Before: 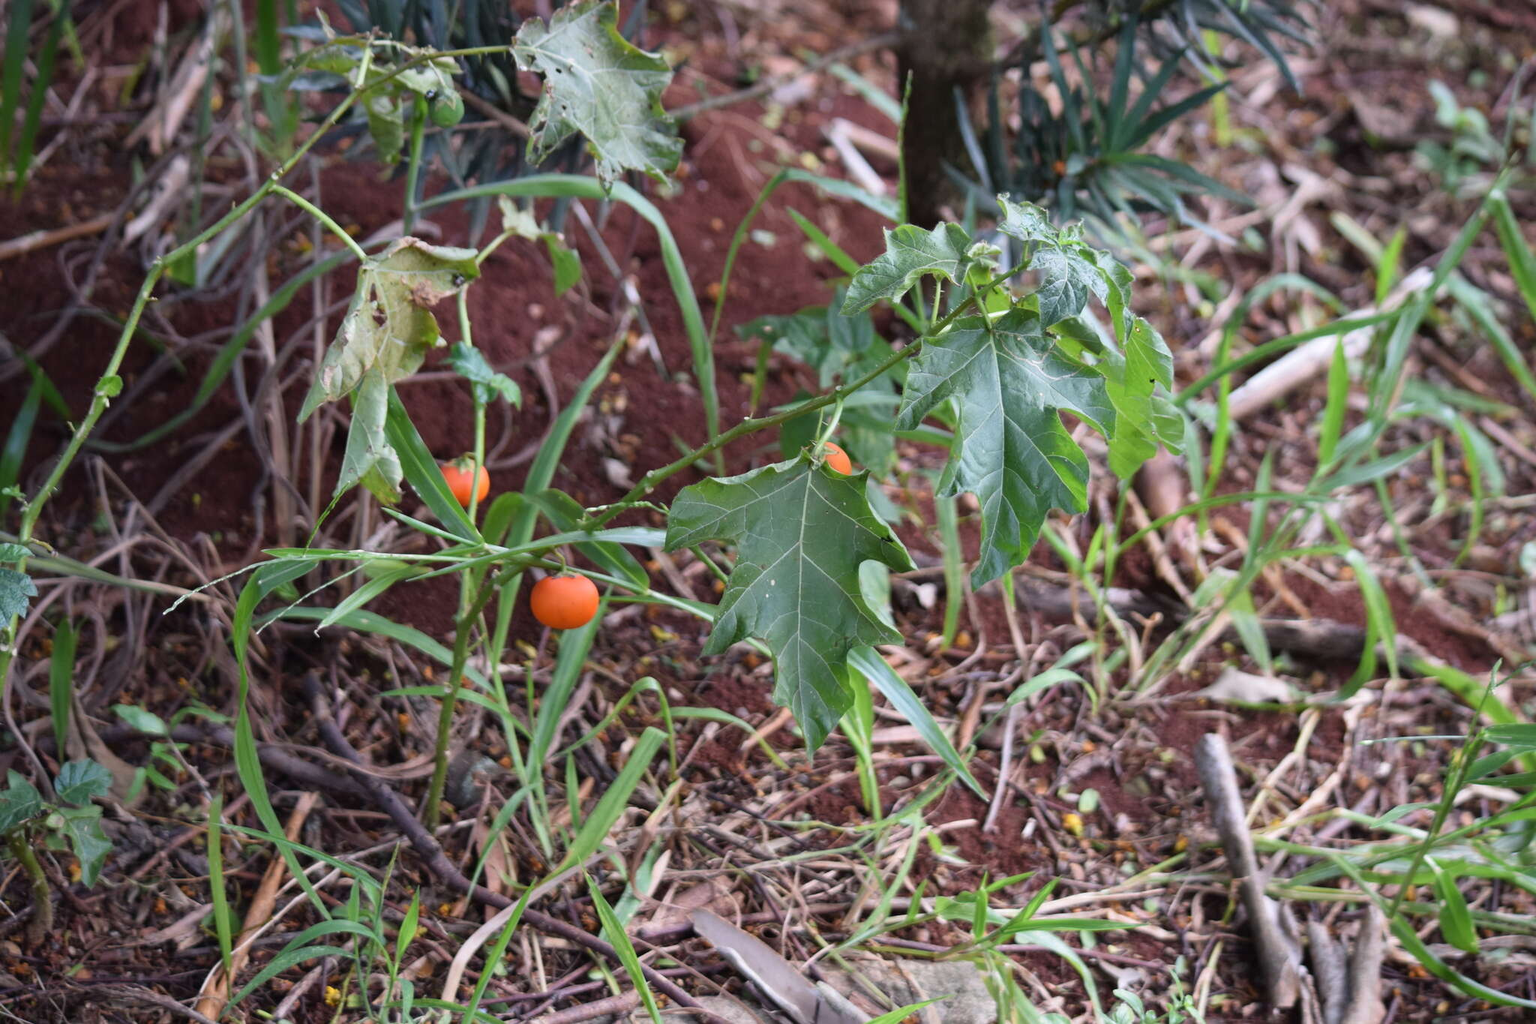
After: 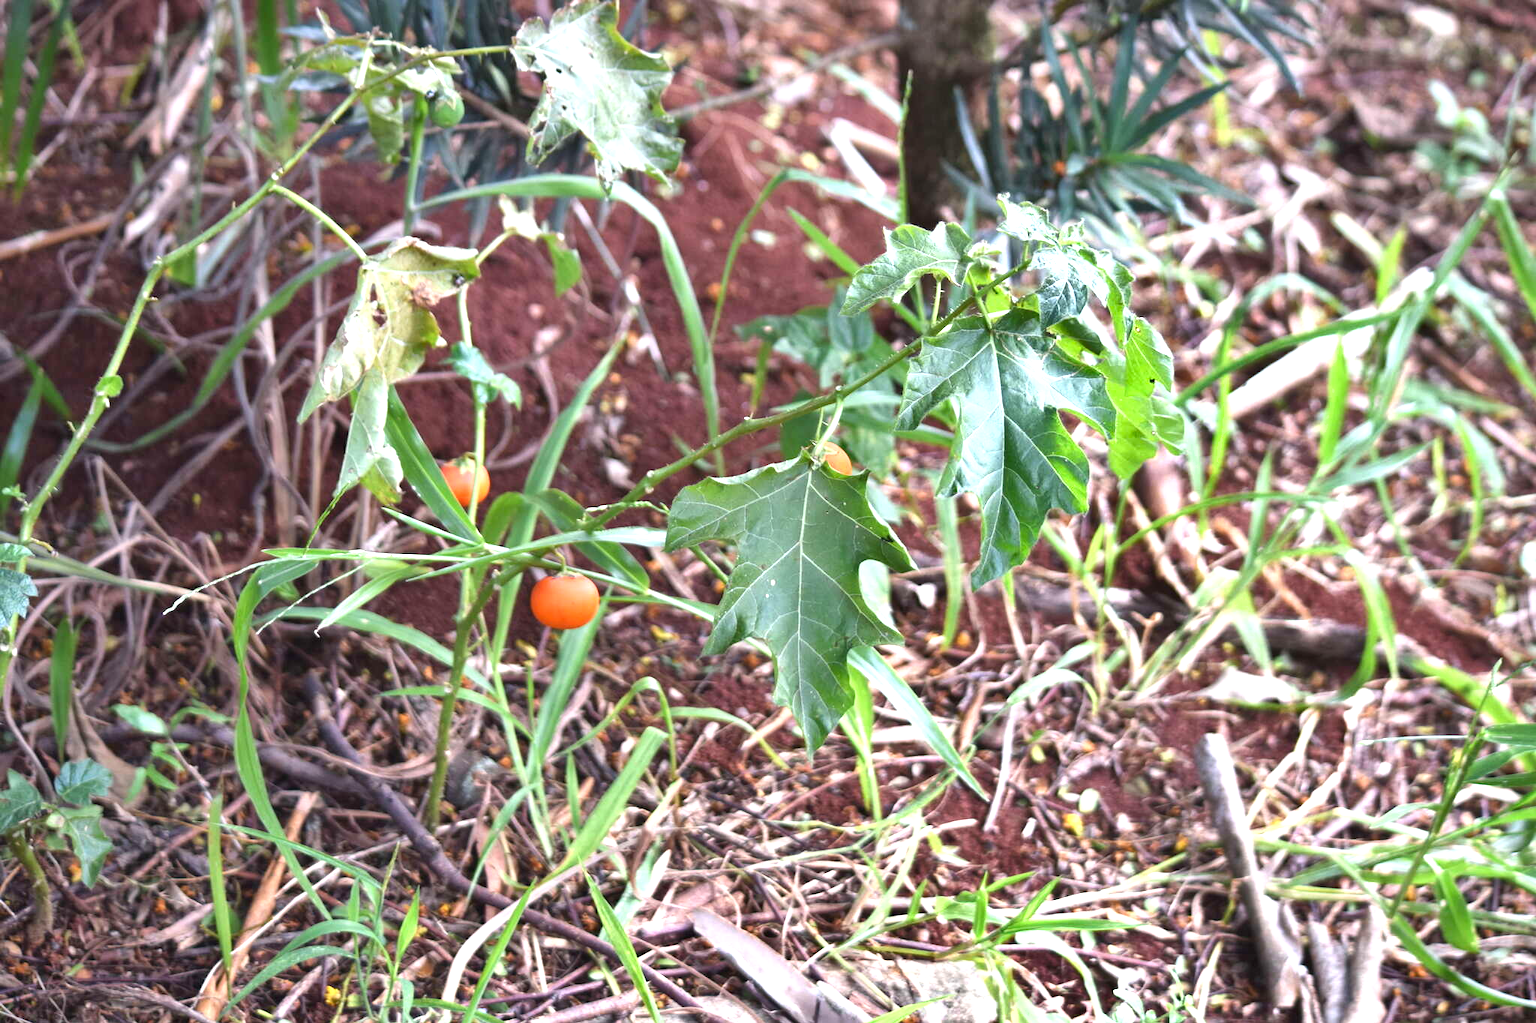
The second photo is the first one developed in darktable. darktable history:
shadows and highlights: soften with gaussian
exposure: black level correction 0, exposure 1.2 EV, compensate exposure bias true, compensate highlight preservation false
